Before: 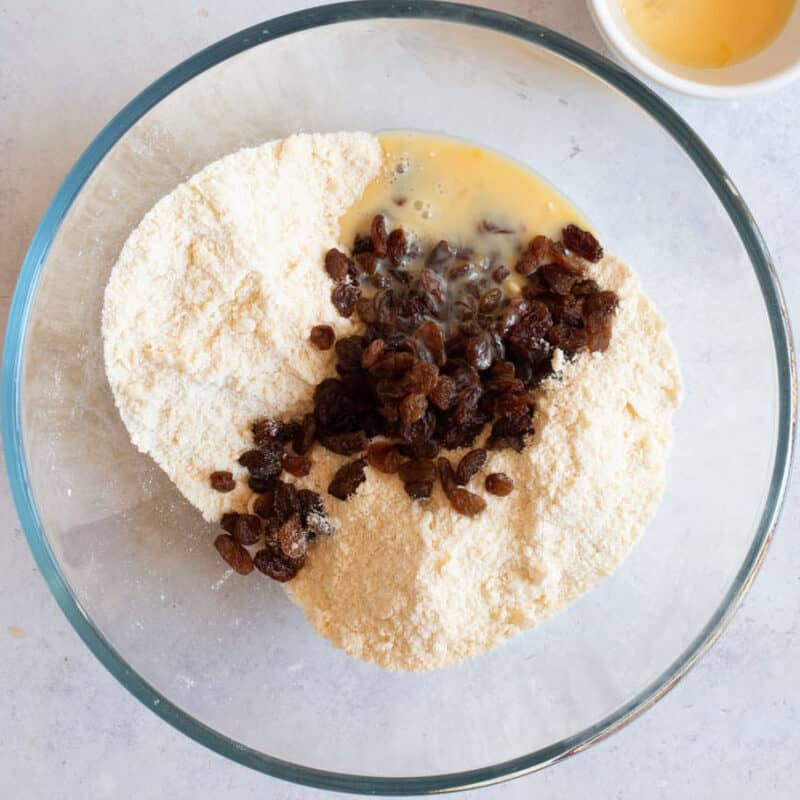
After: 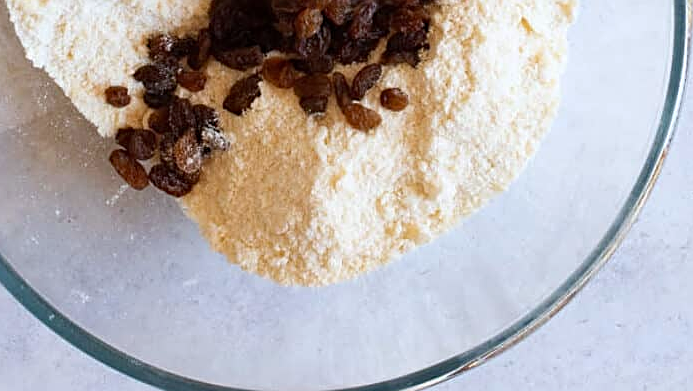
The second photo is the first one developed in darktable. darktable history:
haze removal: compatibility mode true, adaptive false
crop and rotate: left 13.306%, top 48.129%, bottom 2.928%
sharpen: on, module defaults
white balance: red 0.976, blue 1.04
